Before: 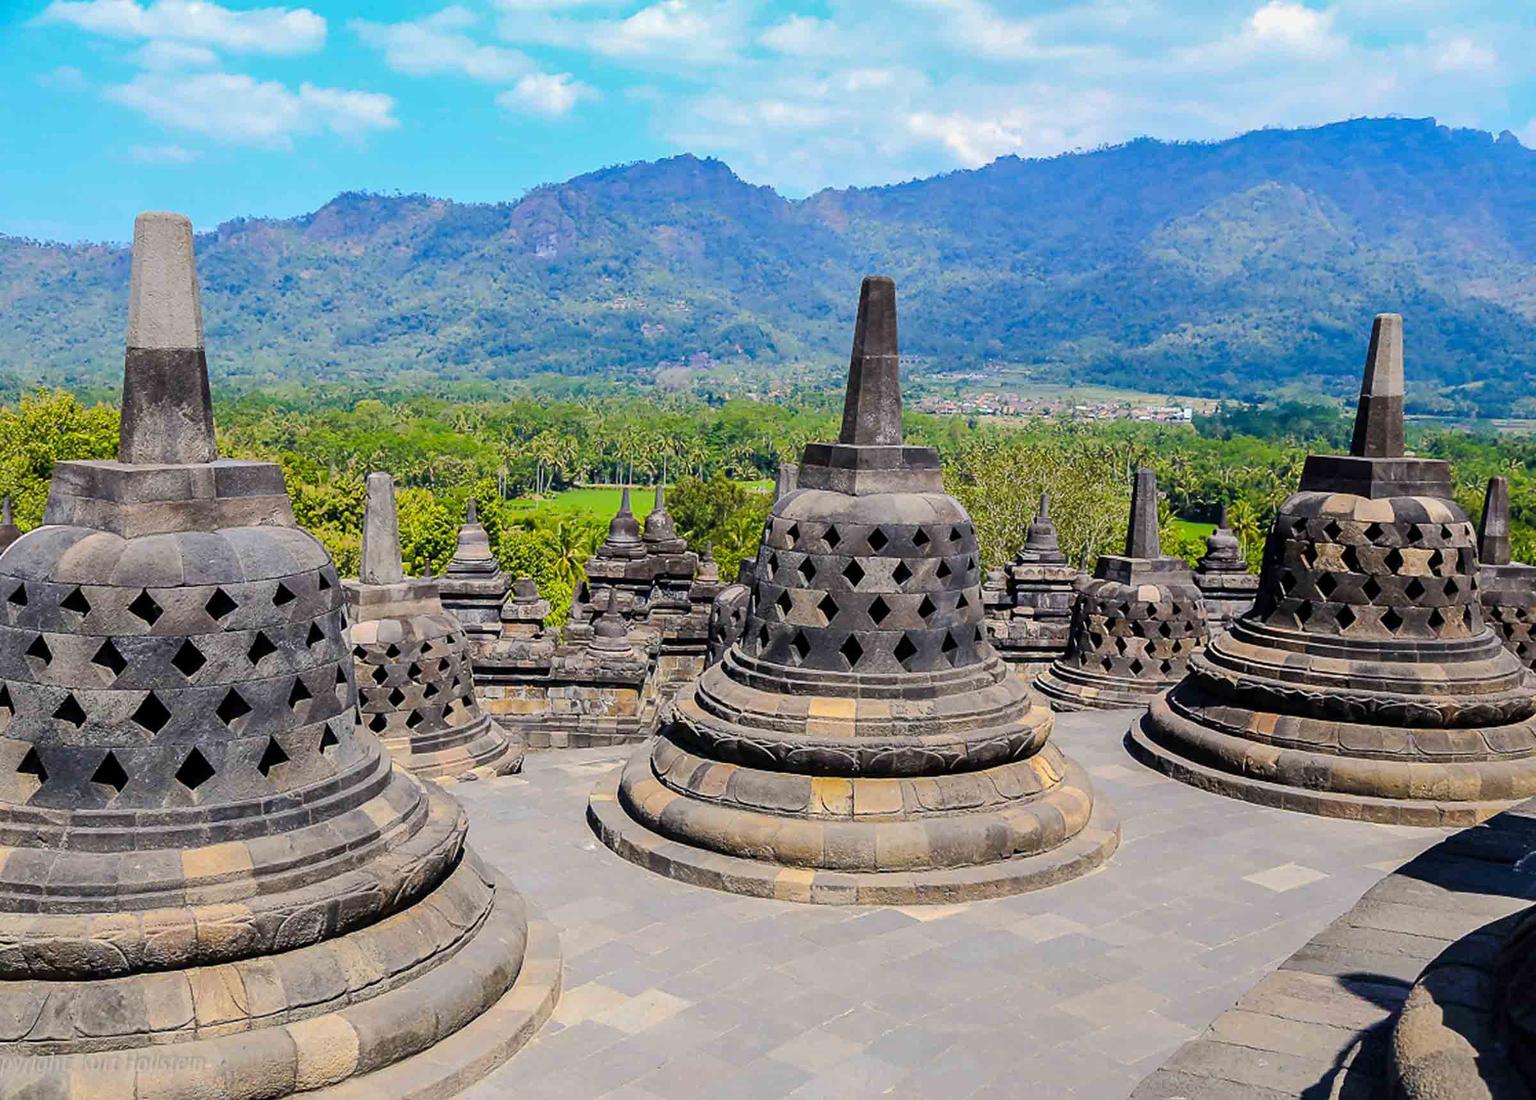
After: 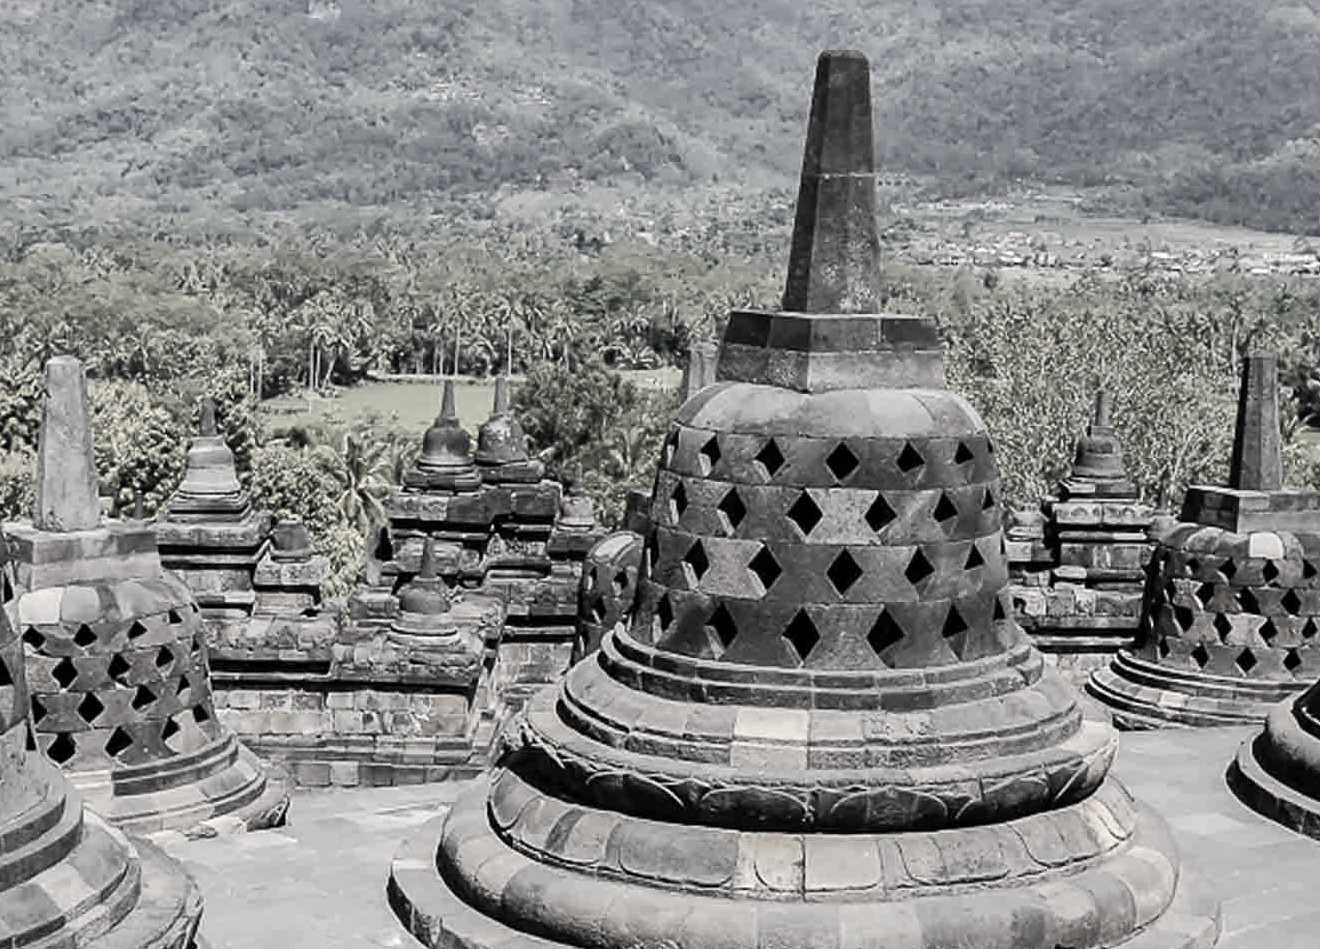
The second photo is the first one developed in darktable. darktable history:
color correction: highlights b* 0.037, saturation 0.146
contrast brightness saturation: contrast 0.098, saturation -0.286
crop and rotate: left 22.045%, top 22.237%, right 22.93%, bottom 22.52%
exposure: exposure 0.203 EV, compensate highlight preservation false
